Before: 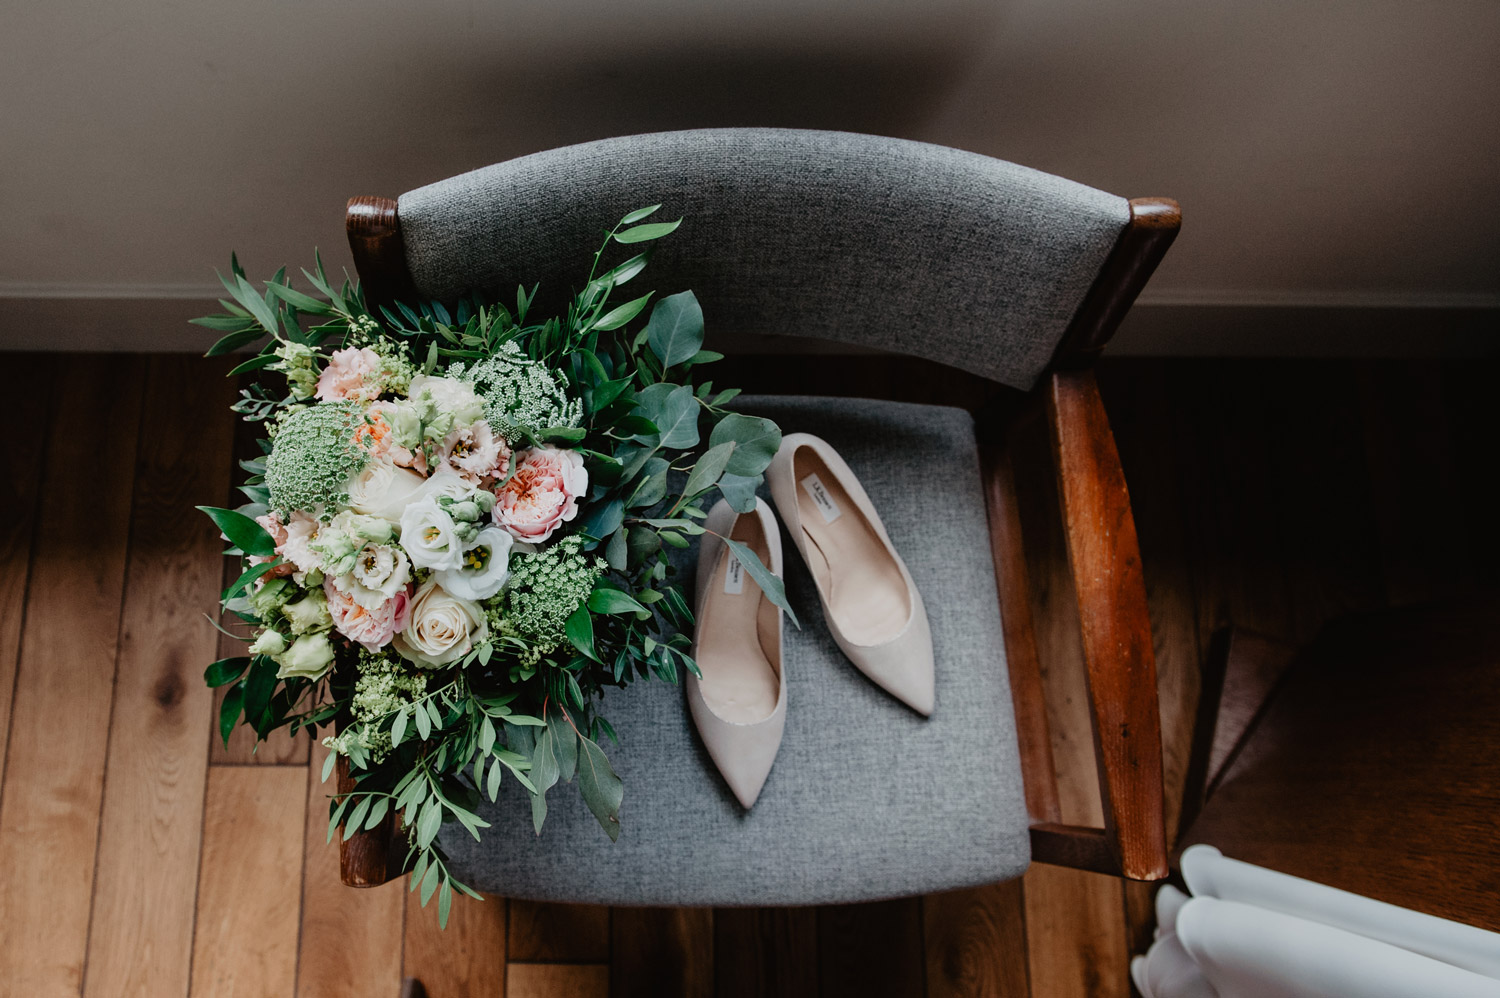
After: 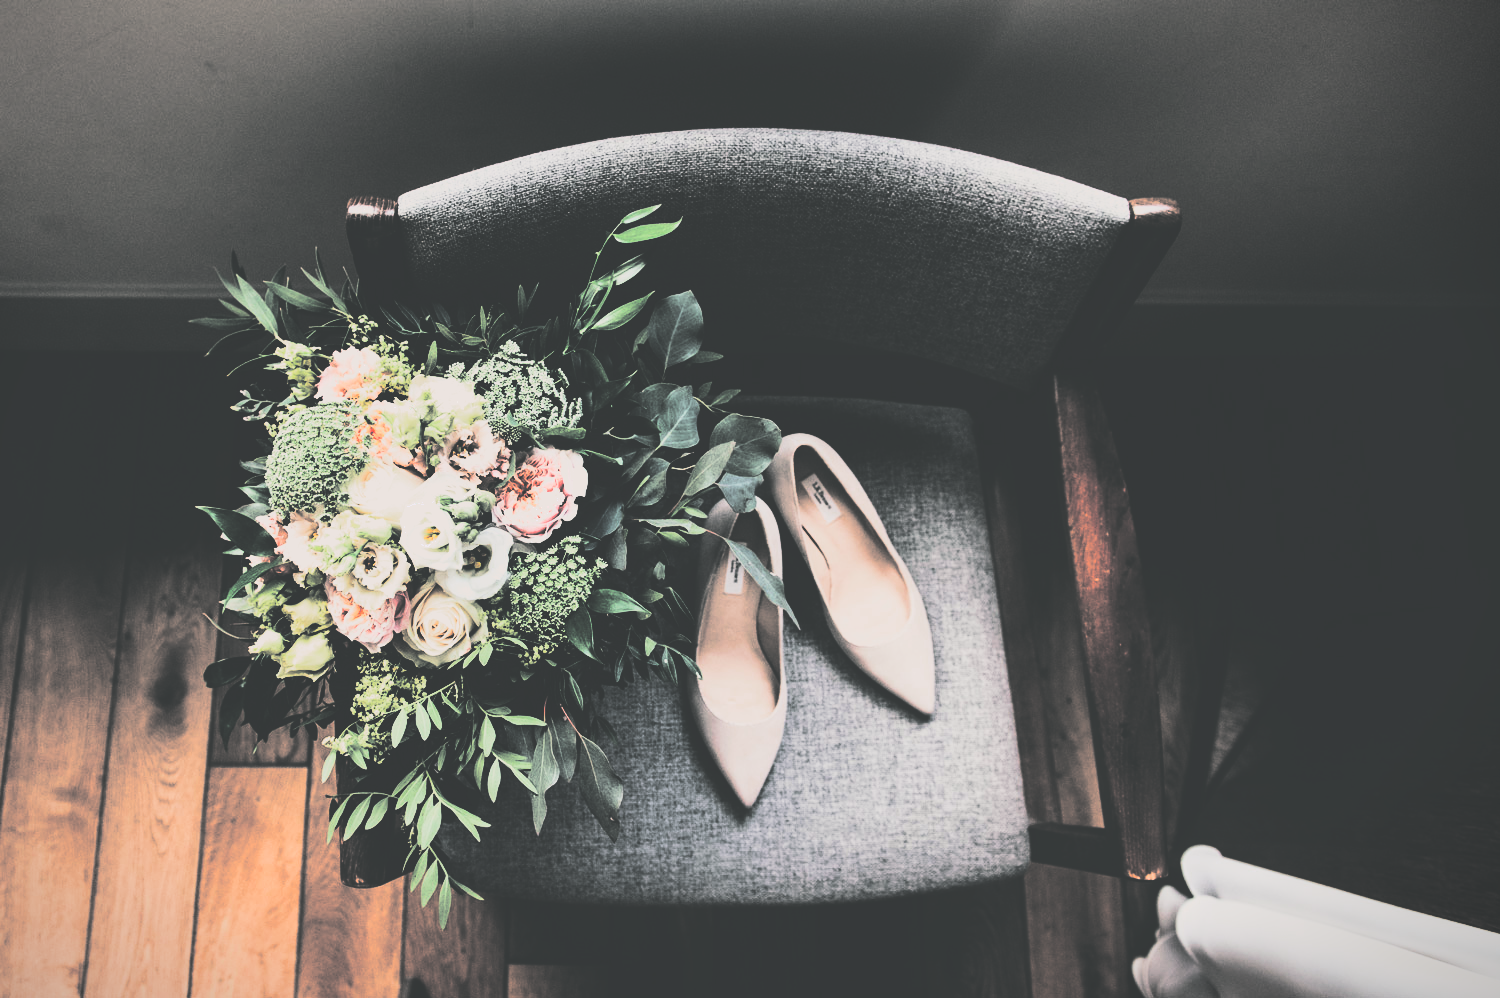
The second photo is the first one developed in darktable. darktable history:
exposure: black level correction -0.071, exposure 0.5 EV, compensate highlight preservation false
vibrance: vibrance 20%
vignetting: fall-off start 100%, fall-off radius 64.94%, automatic ratio true, unbound false
contrast brightness saturation: contrast 0.5, saturation -0.1
tone curve: curves: ch0 [(0, 0.172) (1, 0.91)], color space Lab, independent channels, preserve colors none
base curve: curves: ch0 [(0, 0.036) (0.083, 0.04) (0.804, 1)], preserve colors none
split-toning: shadows › hue 190.8°, shadows › saturation 0.05, highlights › hue 54°, highlights › saturation 0.05, compress 0%
color correction: highlights a* 5.81, highlights b* 4.84
